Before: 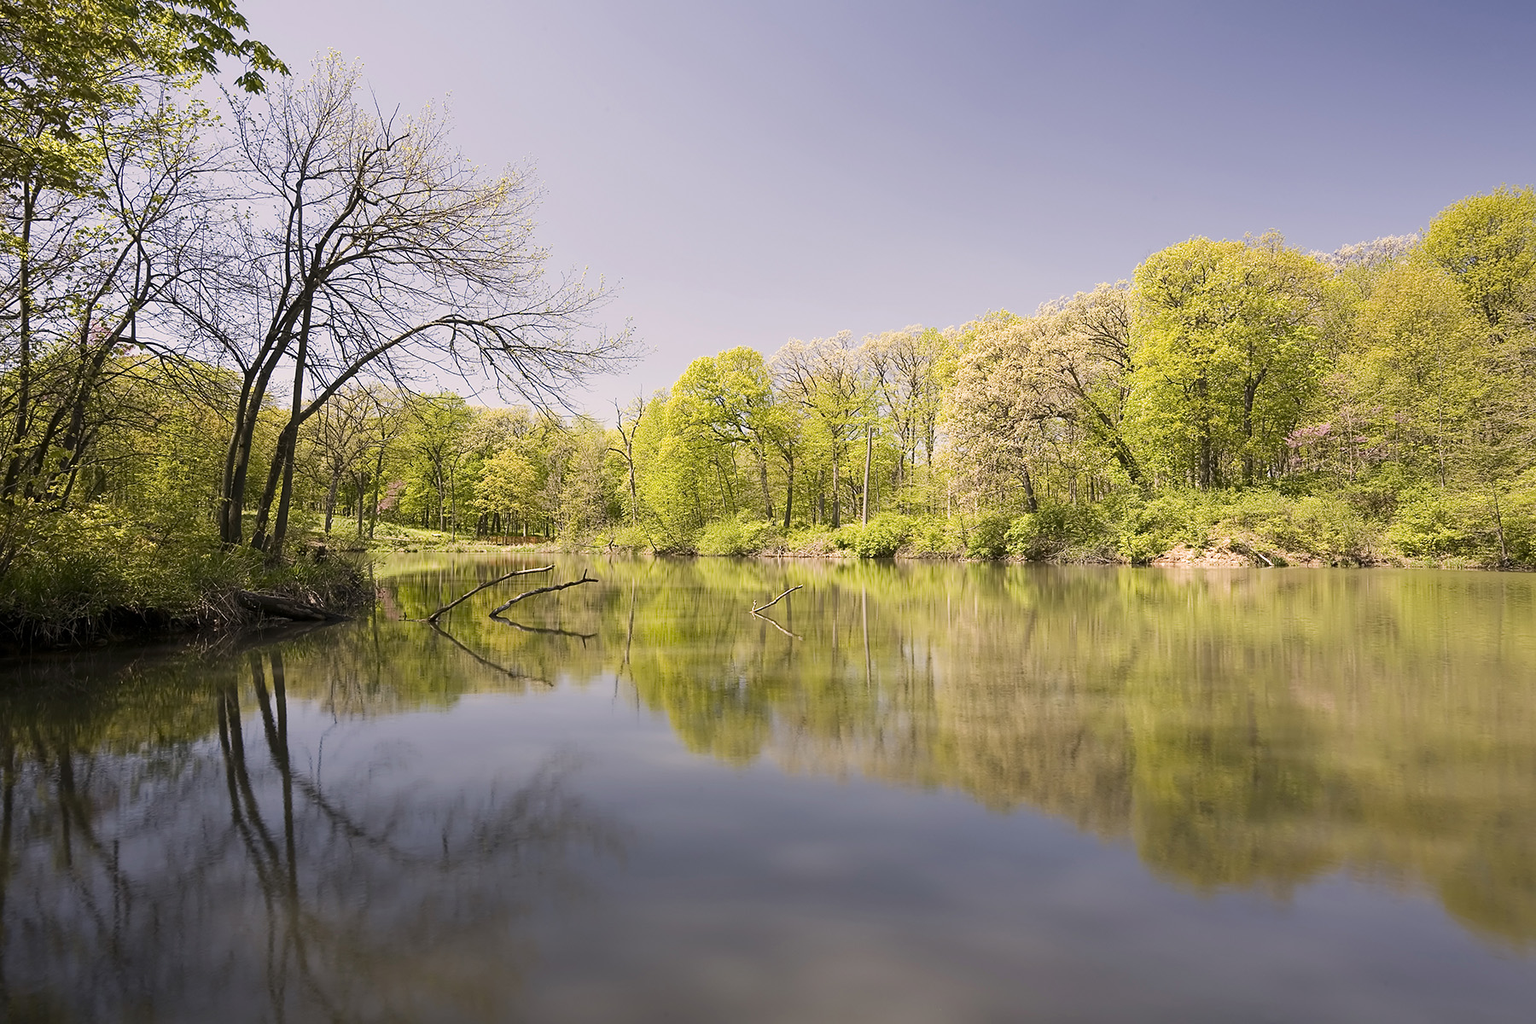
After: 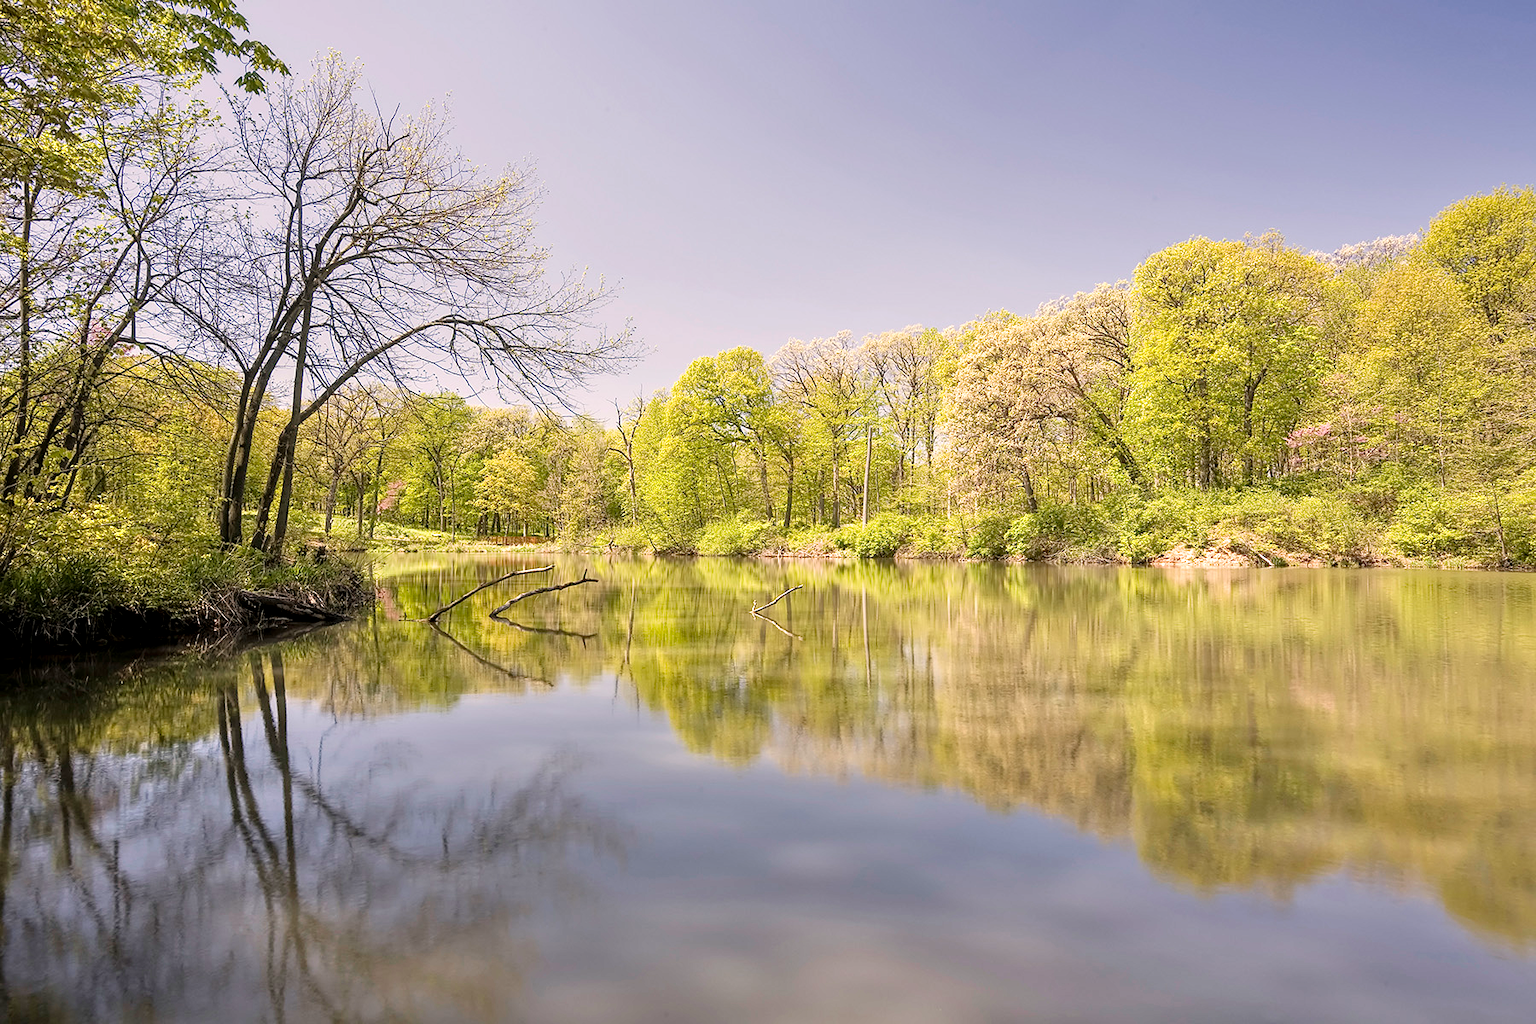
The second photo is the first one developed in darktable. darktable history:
local contrast: on, module defaults
tone equalizer: -7 EV 0.162 EV, -6 EV 0.569 EV, -5 EV 1.14 EV, -4 EV 1.33 EV, -3 EV 1.17 EV, -2 EV 0.6 EV, -1 EV 0.161 EV, mask exposure compensation -0.503 EV
exposure: black level correction 0, exposure 0.689 EV, compensate exposure bias true, compensate highlight preservation false
